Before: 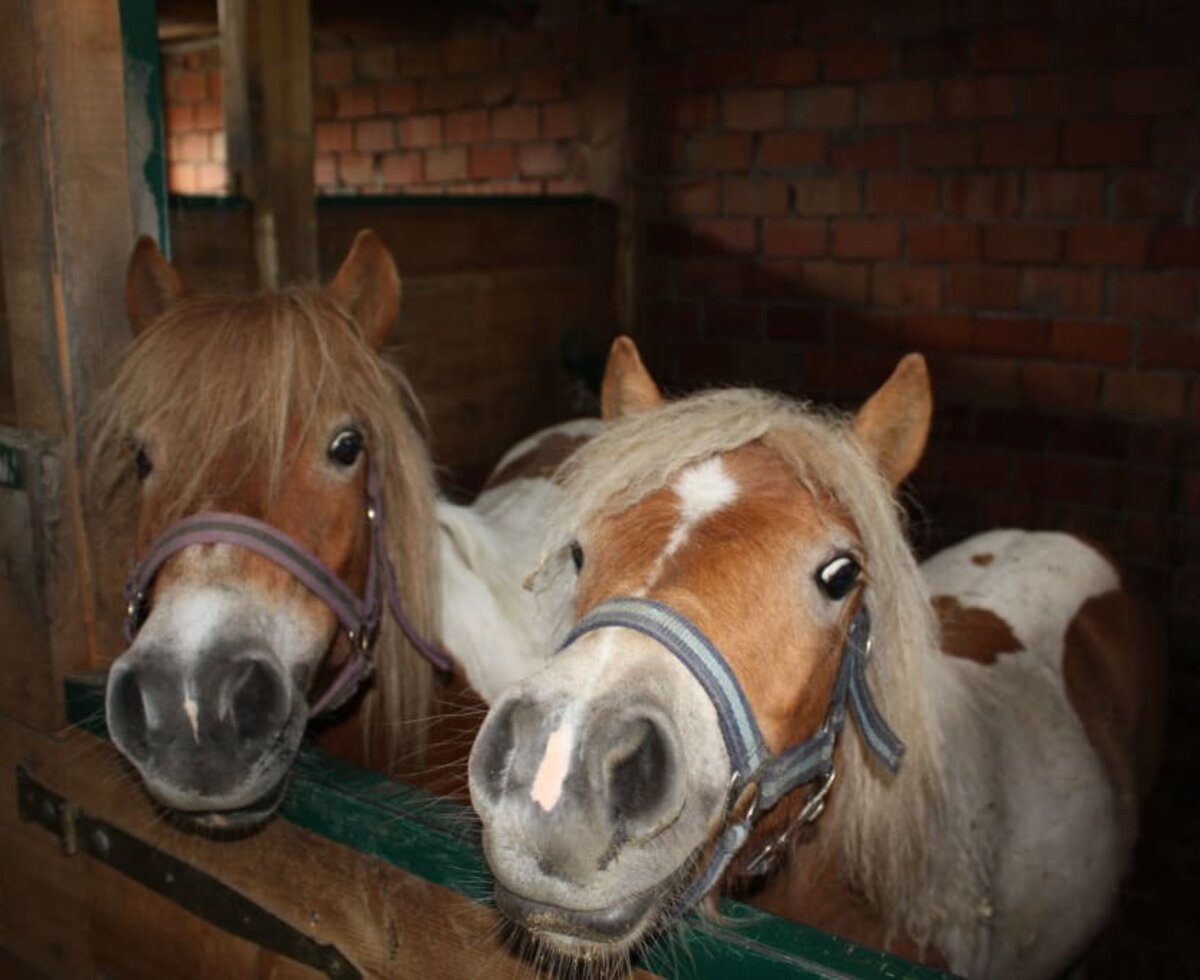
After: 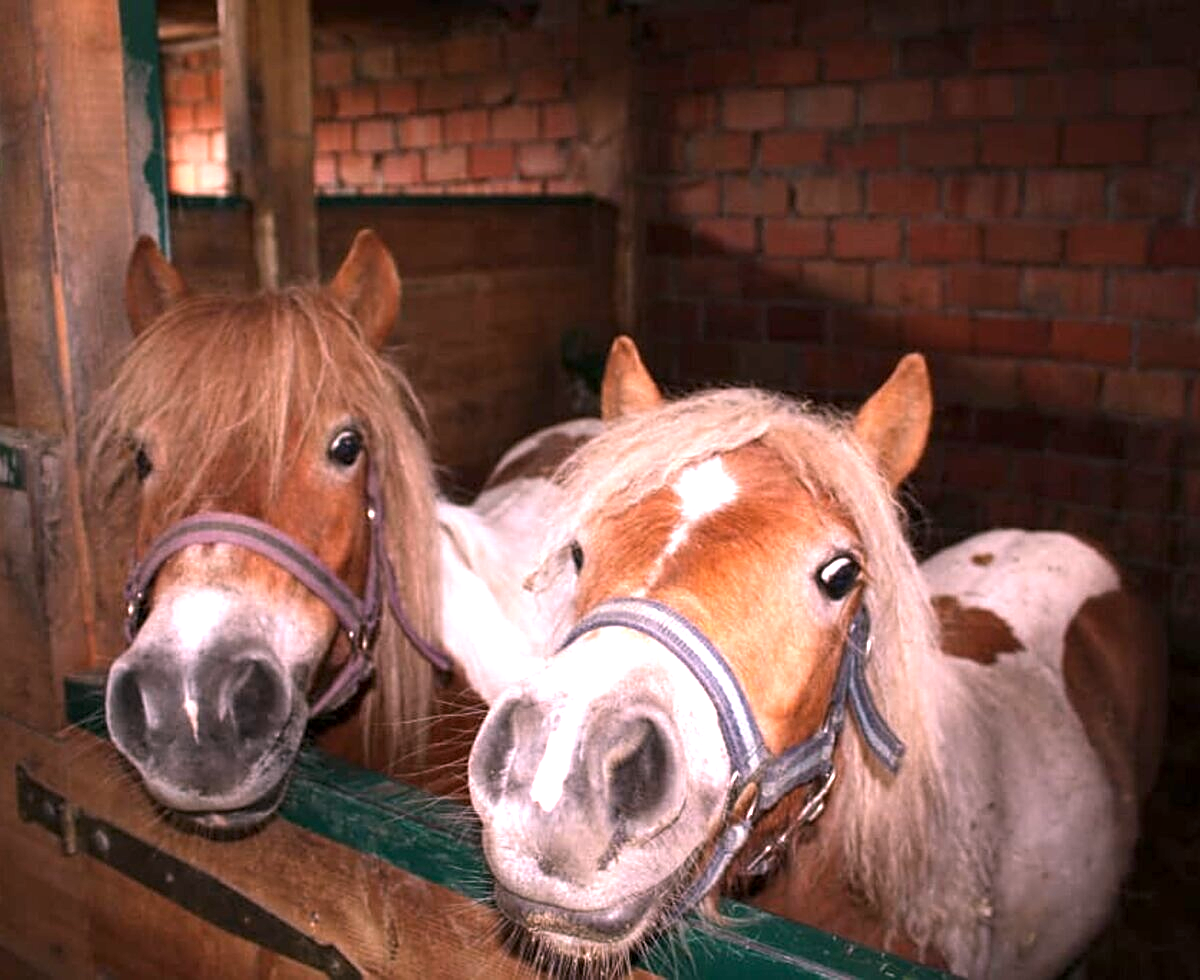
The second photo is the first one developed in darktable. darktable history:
sharpen: on, module defaults
exposure: exposure 0.943 EV, compensate highlight preservation false
white balance: red 1.188, blue 1.11
local contrast: highlights 100%, shadows 100%, detail 120%, midtone range 0.2
